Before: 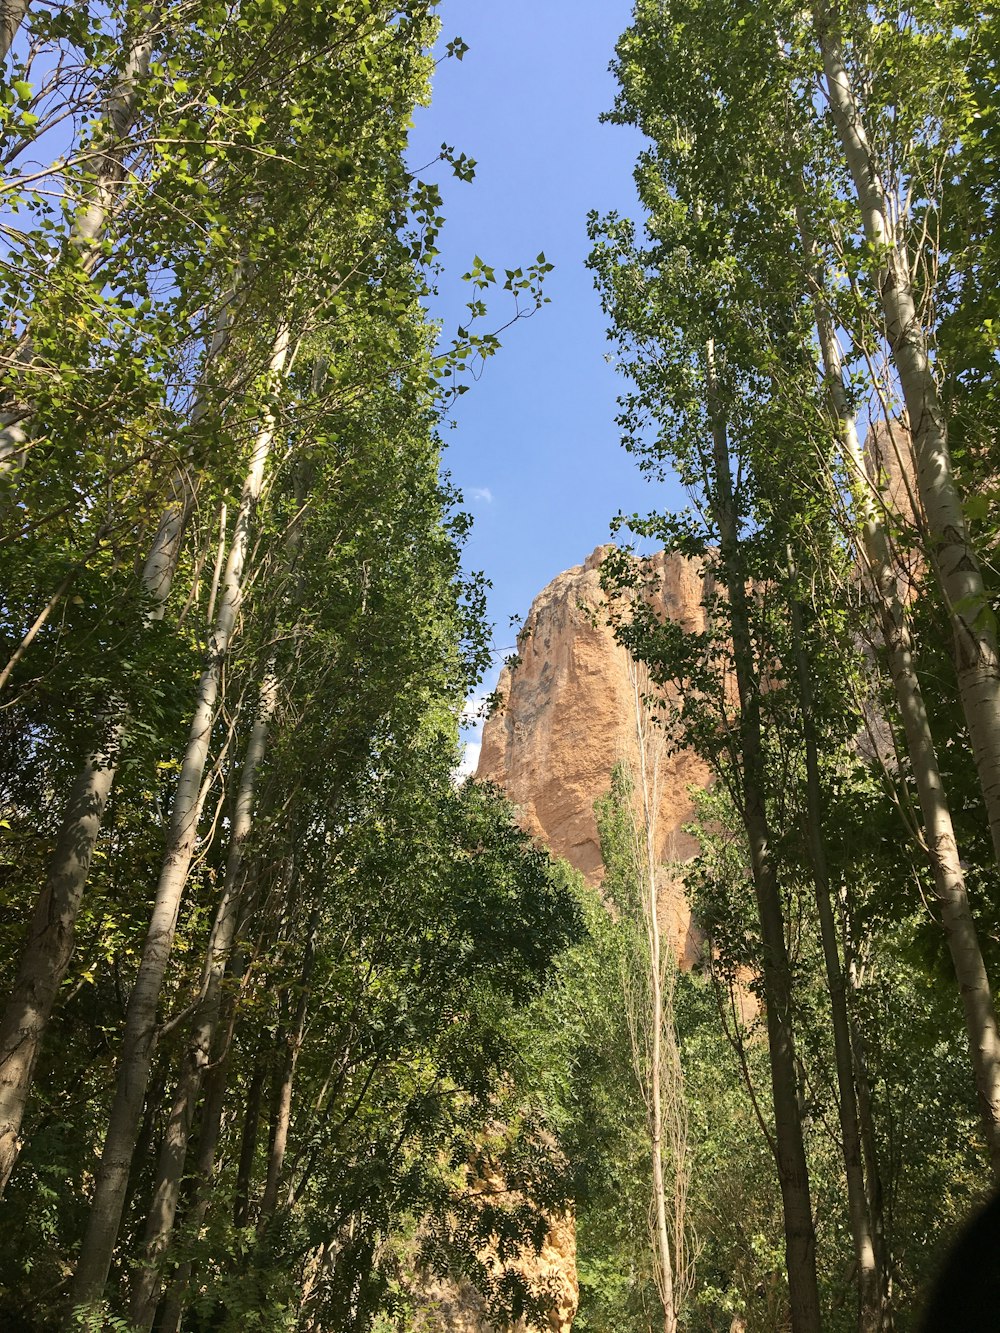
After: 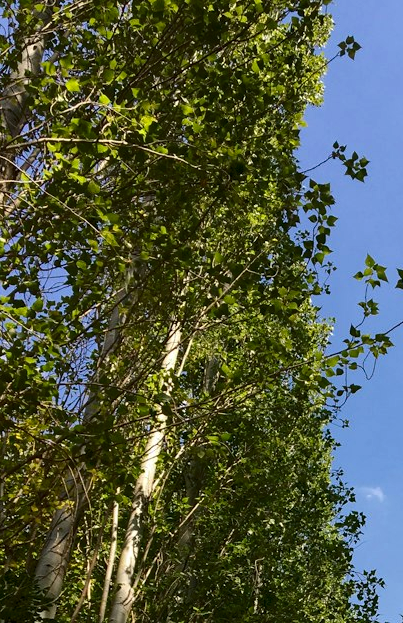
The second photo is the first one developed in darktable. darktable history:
exposure: compensate highlight preservation false
crop and rotate: left 10.85%, top 0.099%, right 48.754%, bottom 53.135%
contrast brightness saturation: brightness -0.205, saturation 0.078
local contrast: mode bilateral grid, contrast 20, coarseness 51, detail 119%, midtone range 0.2
